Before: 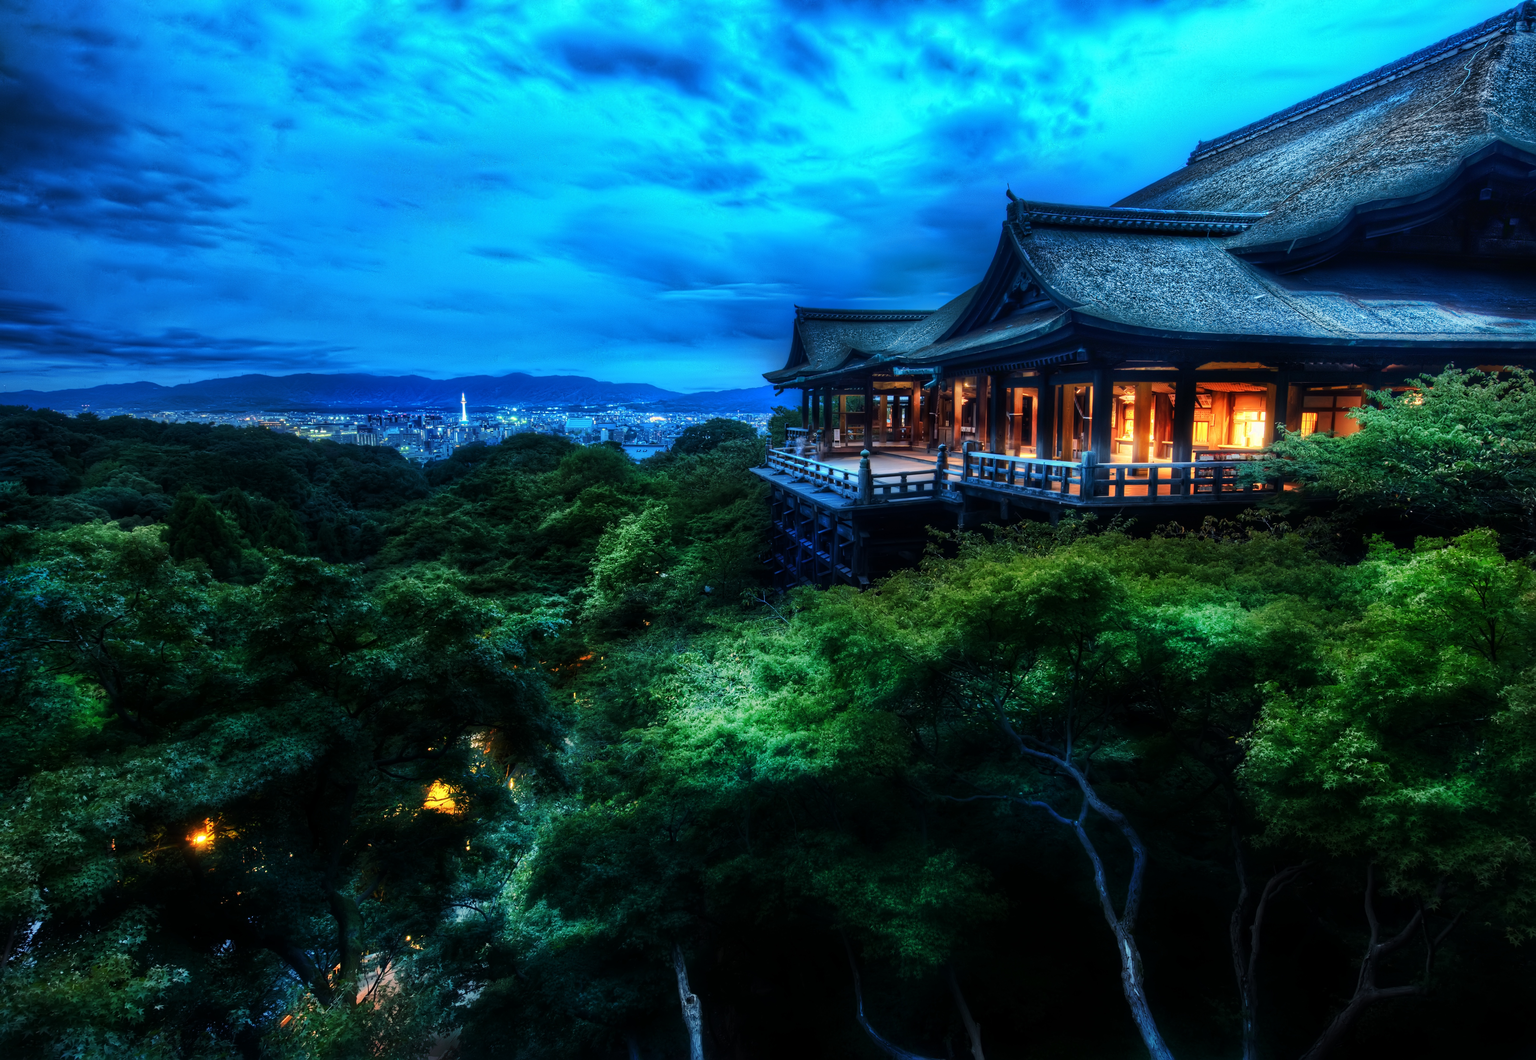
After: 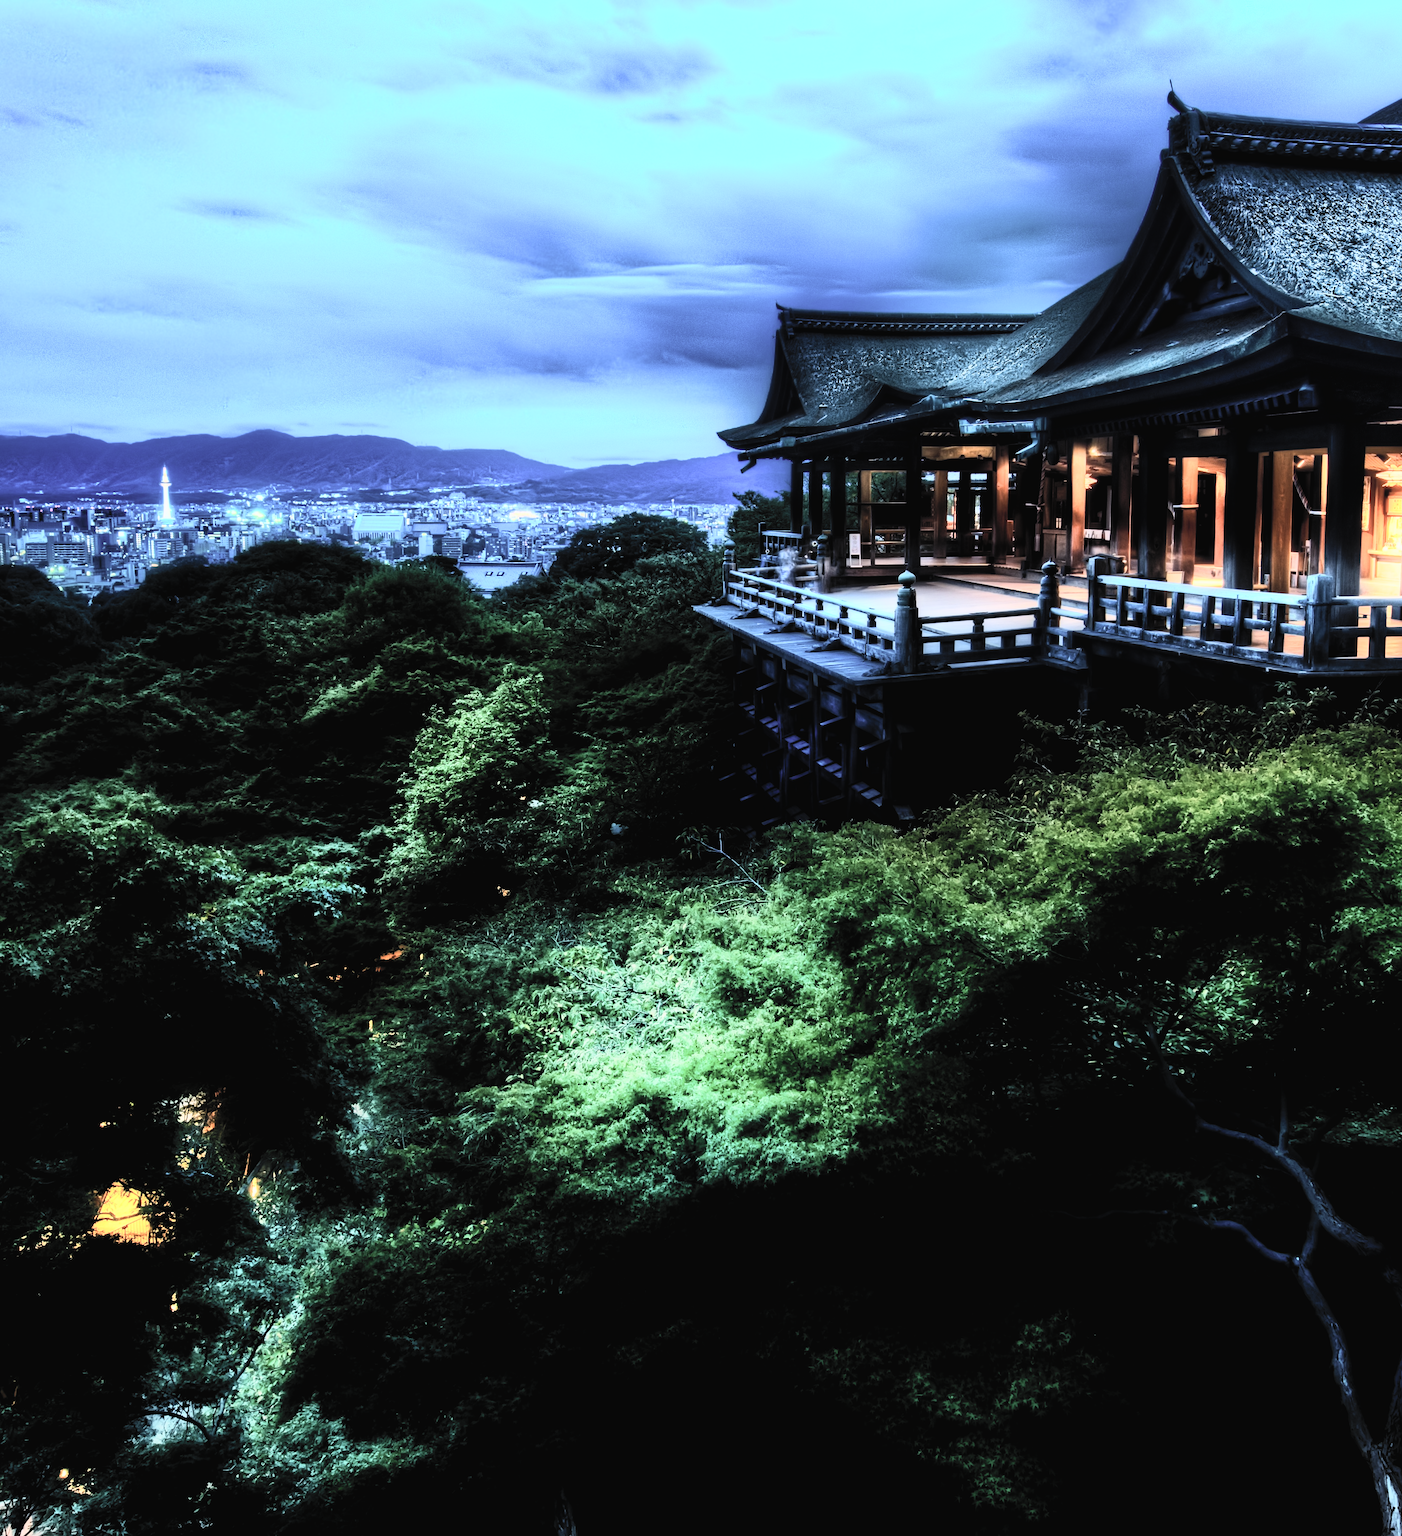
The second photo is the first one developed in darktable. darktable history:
crop and rotate: angle 0.02°, left 24.353%, top 13.219%, right 26.156%, bottom 8.224%
contrast brightness saturation: contrast 0.43, brightness 0.56, saturation -0.19
filmic rgb: black relative exposure -5 EV, hardness 2.88, contrast 1.3, highlights saturation mix -30%
